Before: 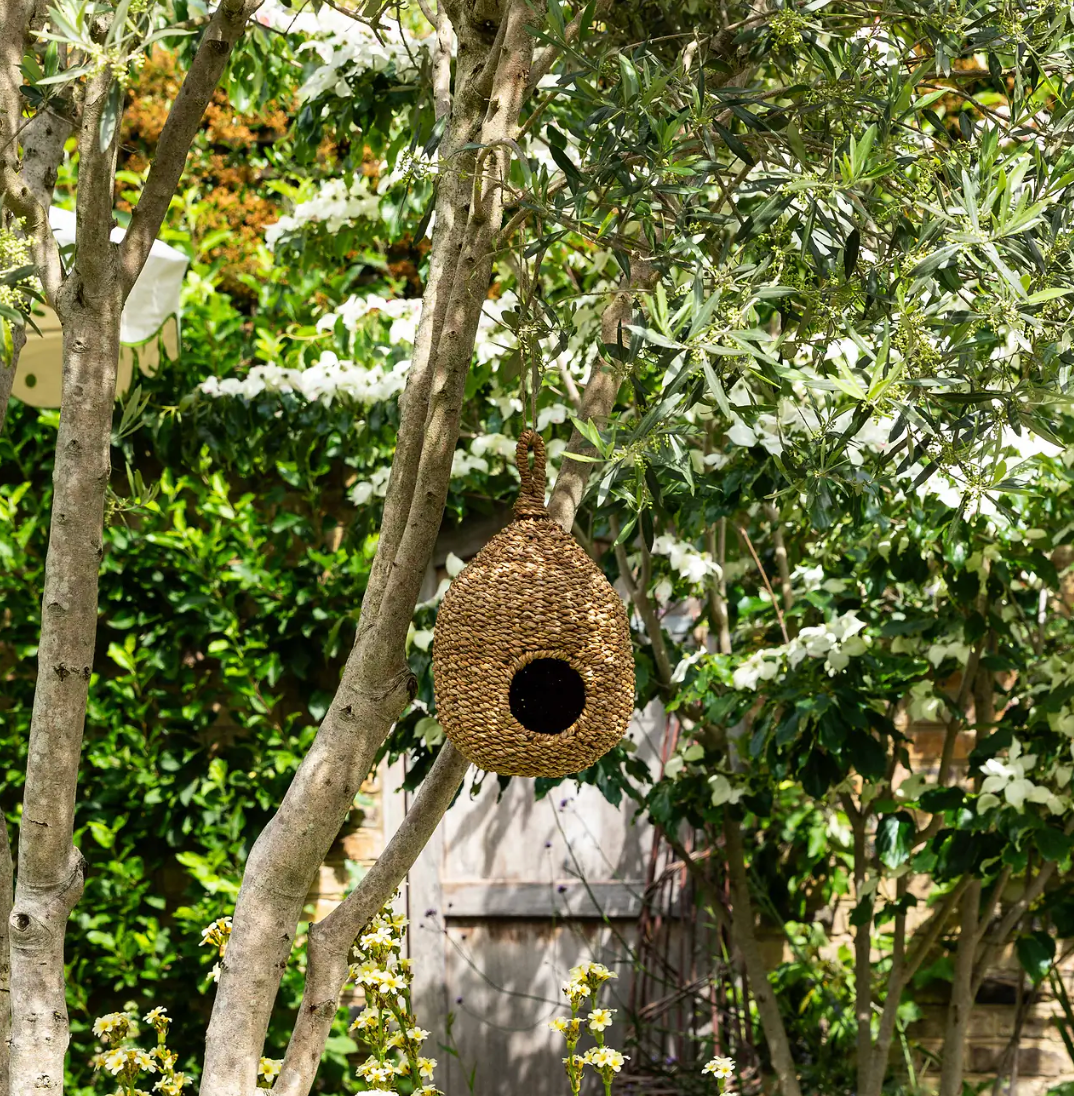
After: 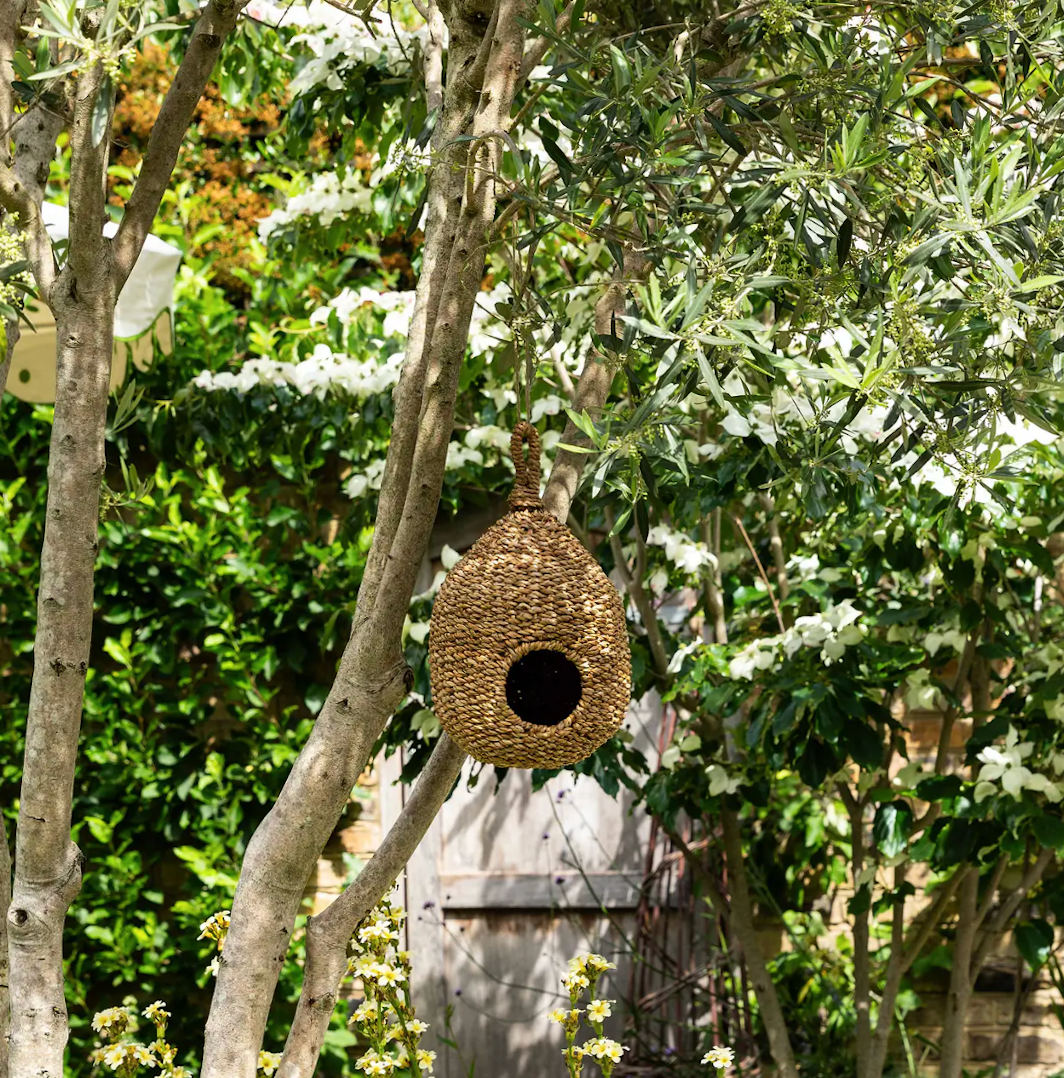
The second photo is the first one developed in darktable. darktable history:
rotate and perspective: rotation -0.45°, automatic cropping original format, crop left 0.008, crop right 0.992, crop top 0.012, crop bottom 0.988
color balance rgb: perceptual saturation grading › global saturation -1%
